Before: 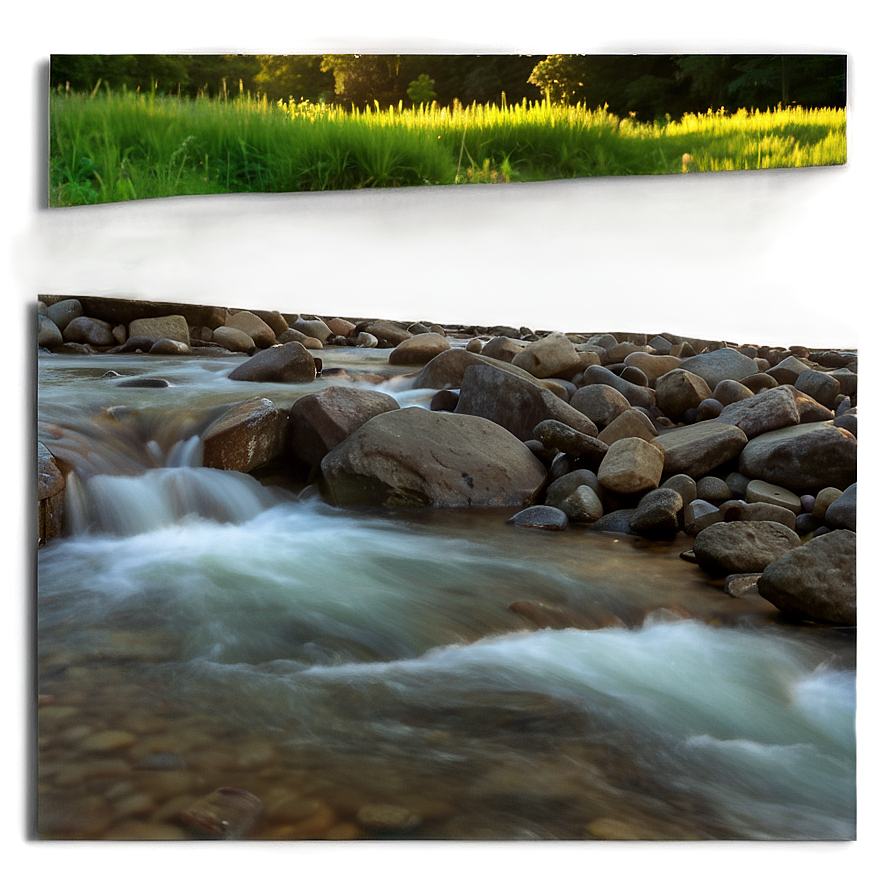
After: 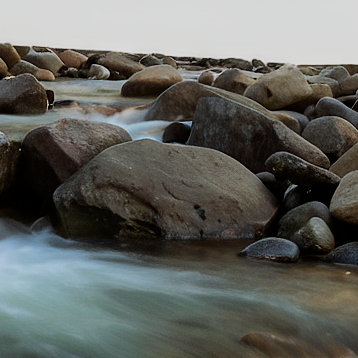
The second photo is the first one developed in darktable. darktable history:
filmic rgb: hardness 4.17
crop: left 30%, top 30%, right 30%, bottom 30%
